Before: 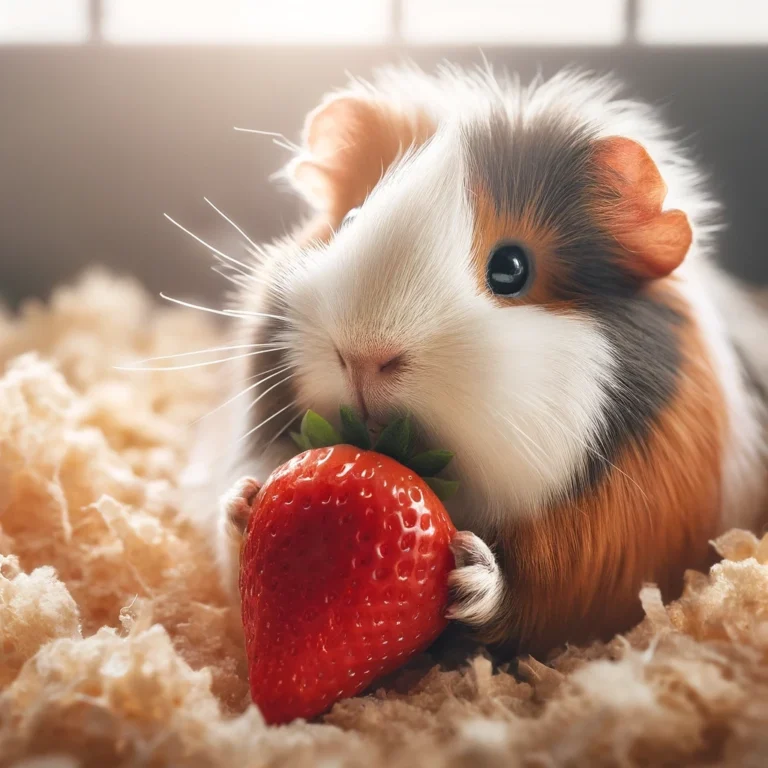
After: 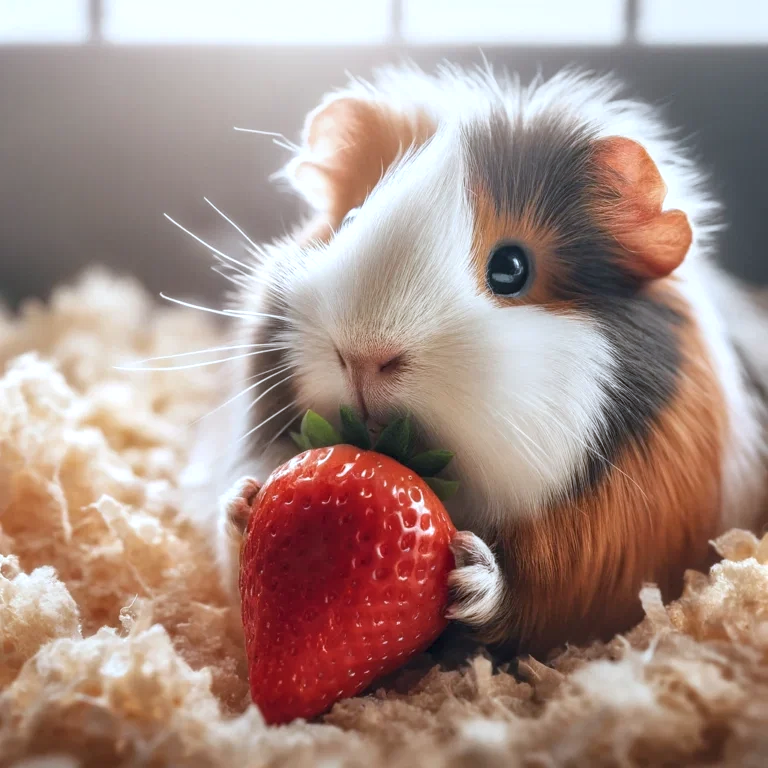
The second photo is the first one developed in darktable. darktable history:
color calibration: illuminant custom, x 0.368, y 0.373, temperature 4330.32 K
local contrast: detail 130%
